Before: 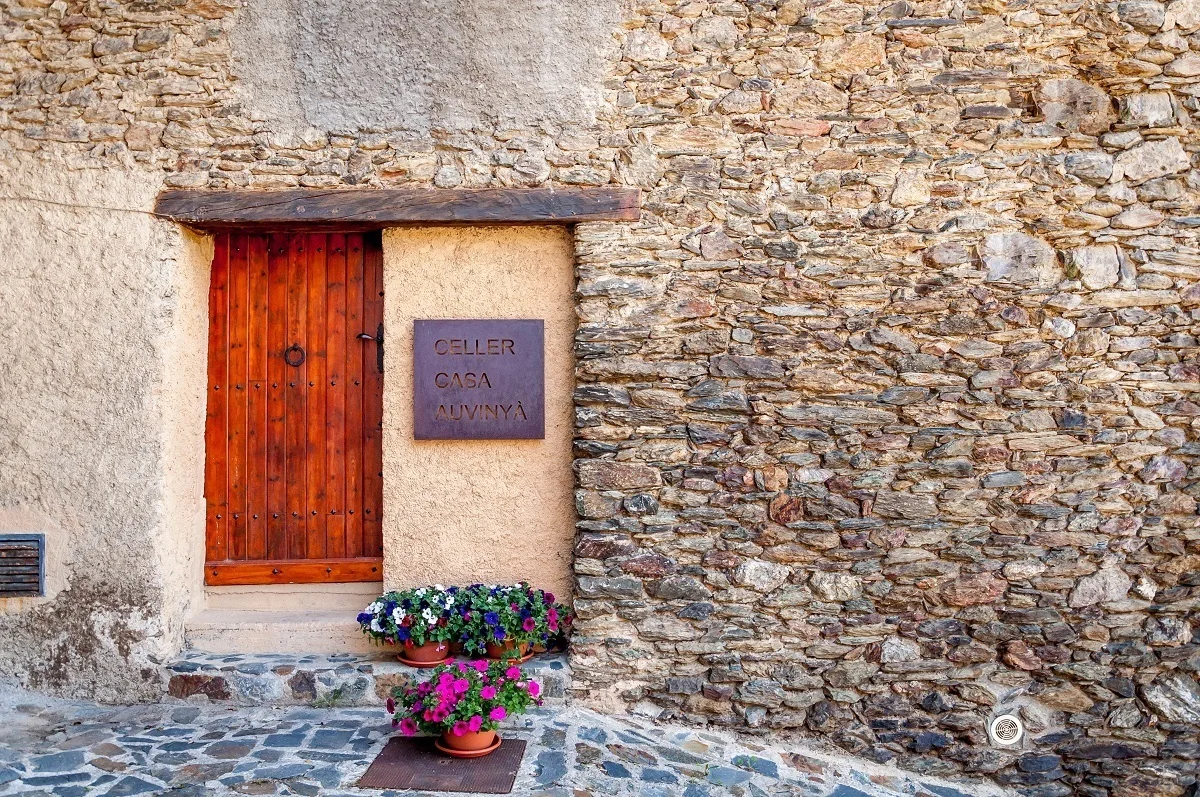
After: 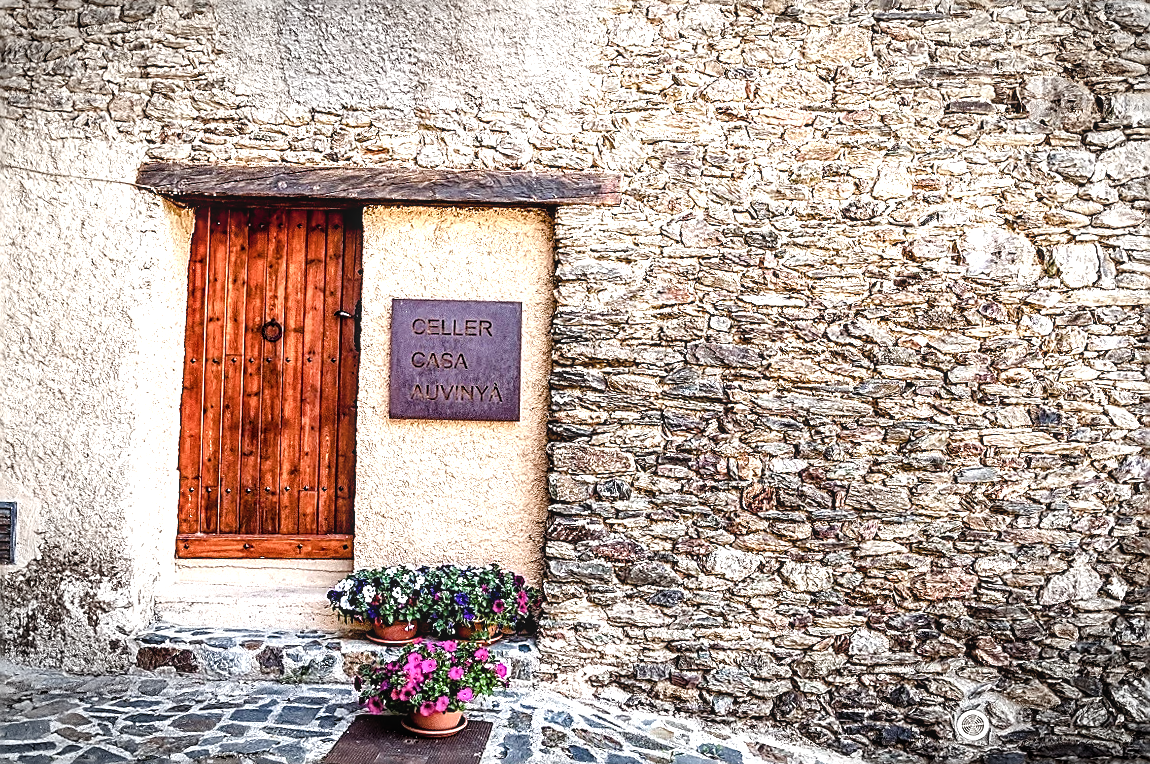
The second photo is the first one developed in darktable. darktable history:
sharpen: amount 0.886
color correction: highlights b* -0.058, saturation 0.86
color balance rgb: power › luminance -3.724%, power › chroma 0.555%, power › hue 43.1°, perceptual saturation grading › global saturation 20%, perceptual saturation grading › highlights -50.53%, perceptual saturation grading › shadows 30.039%, global vibrance 20%
crop and rotate: angle -1.64°
local contrast: on, module defaults
tone equalizer: -8 EV -1.08 EV, -7 EV -1.02 EV, -6 EV -0.906 EV, -5 EV -0.557 EV, -3 EV 0.583 EV, -2 EV 0.86 EV, -1 EV 1.01 EV, +0 EV 1.07 EV, edges refinement/feathering 500, mask exposure compensation -1.57 EV, preserve details no
vignetting: automatic ratio true
